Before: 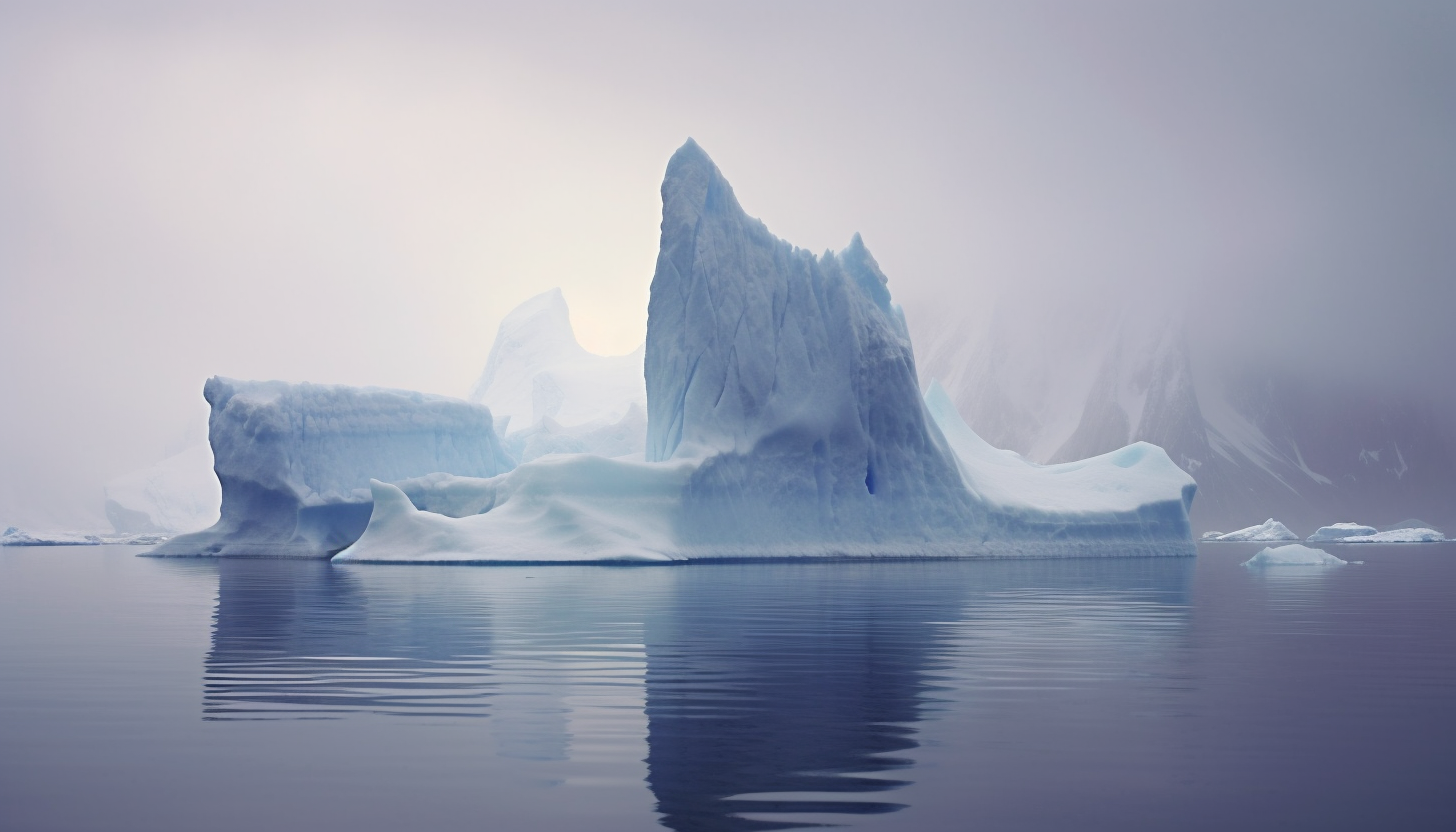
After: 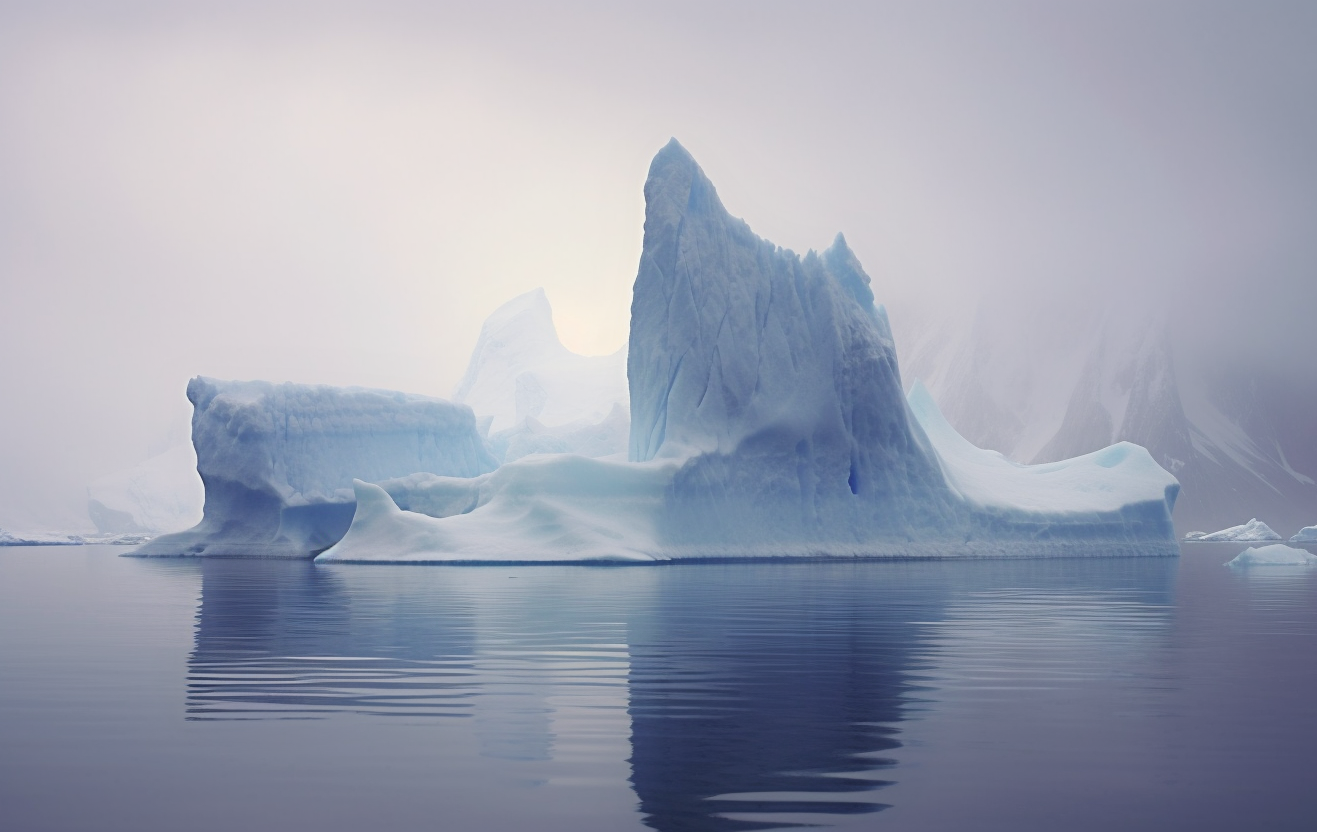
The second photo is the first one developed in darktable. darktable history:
crop and rotate: left 1.214%, right 8.309%
contrast equalizer: y [[0.5, 0.488, 0.462, 0.461, 0.491, 0.5], [0.5 ×6], [0.5 ×6], [0 ×6], [0 ×6]]
